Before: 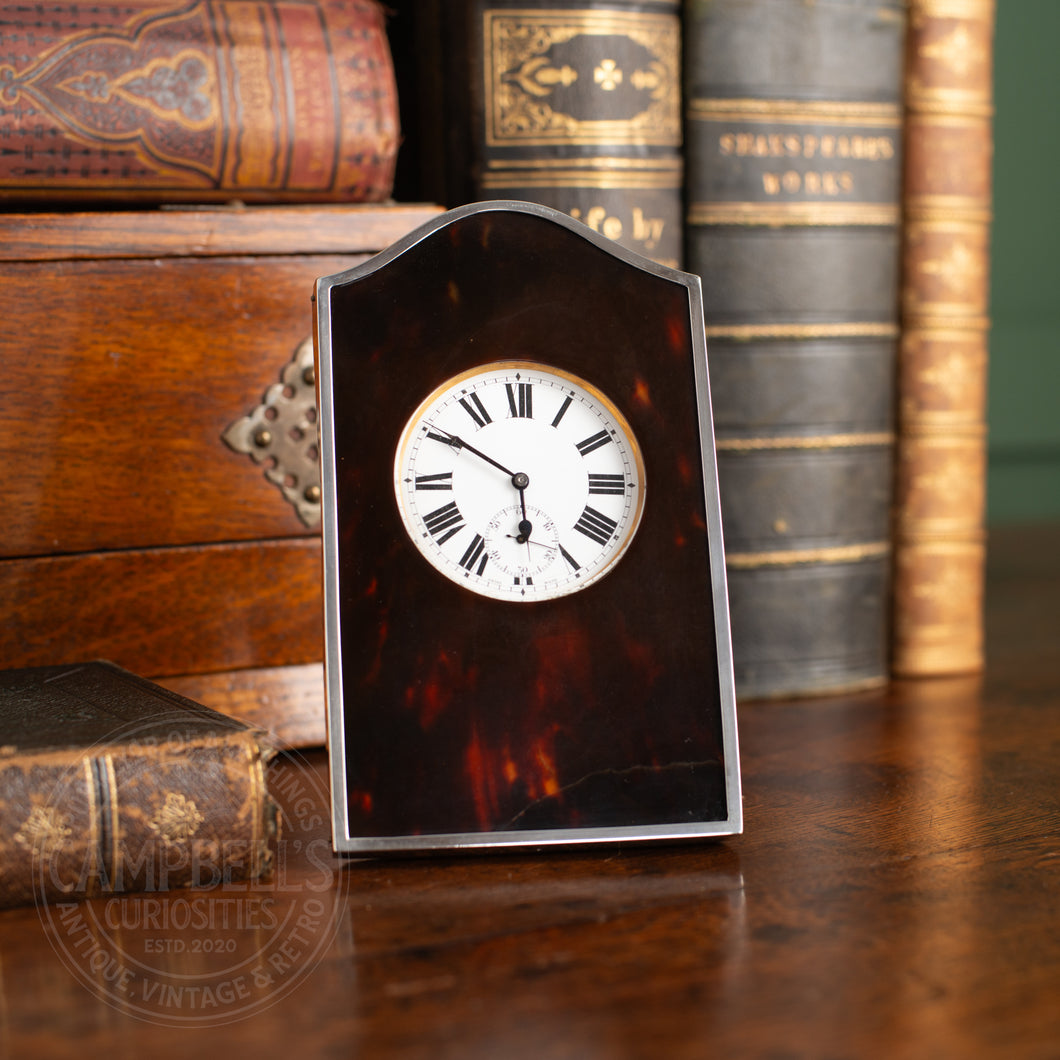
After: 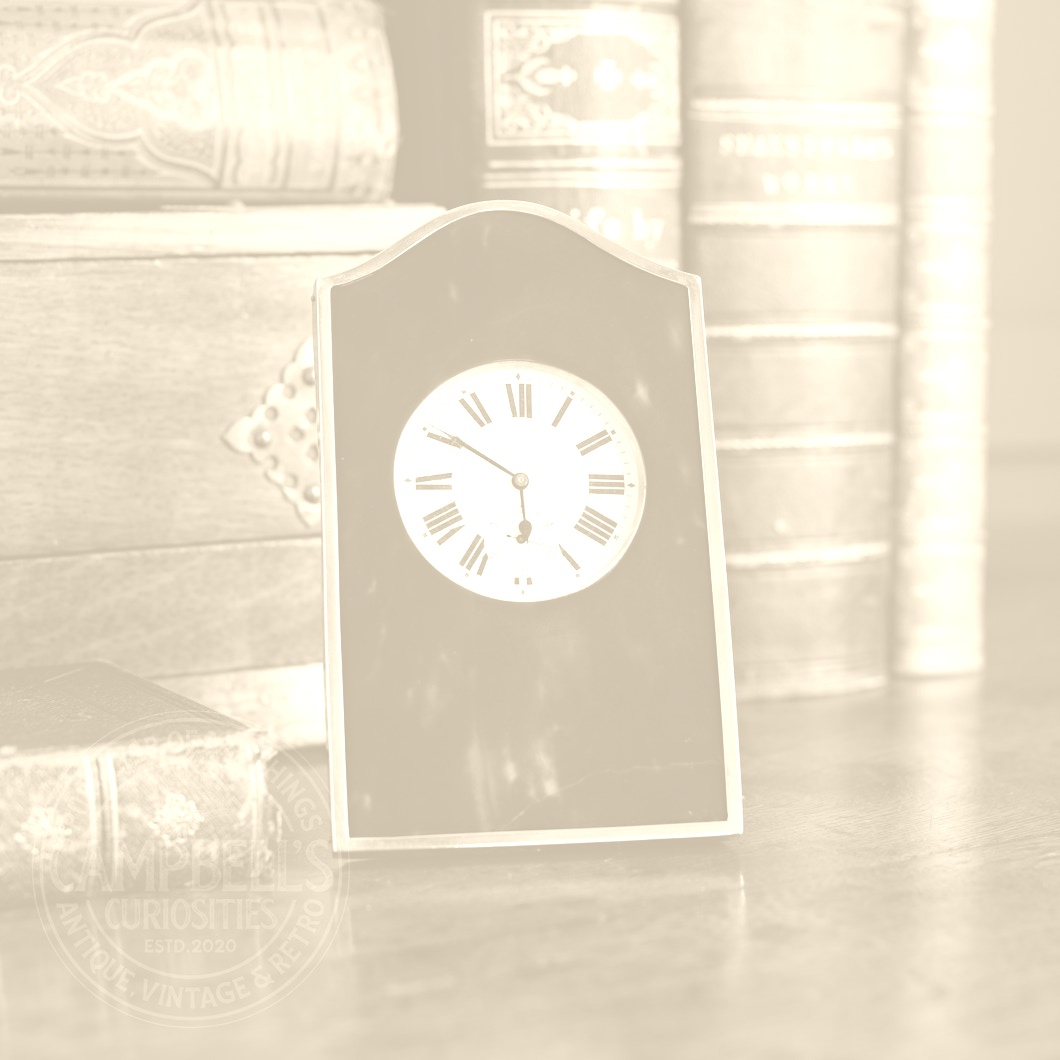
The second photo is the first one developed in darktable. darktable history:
colorize: hue 36°, saturation 71%, lightness 80.79%
exposure: black level correction -0.041, exposure 0.064 EV, compensate highlight preservation false
filmic rgb: black relative exposure -7.65 EV, white relative exposure 4.56 EV, hardness 3.61, color science v6 (2022)
haze removal: compatibility mode true, adaptive false
